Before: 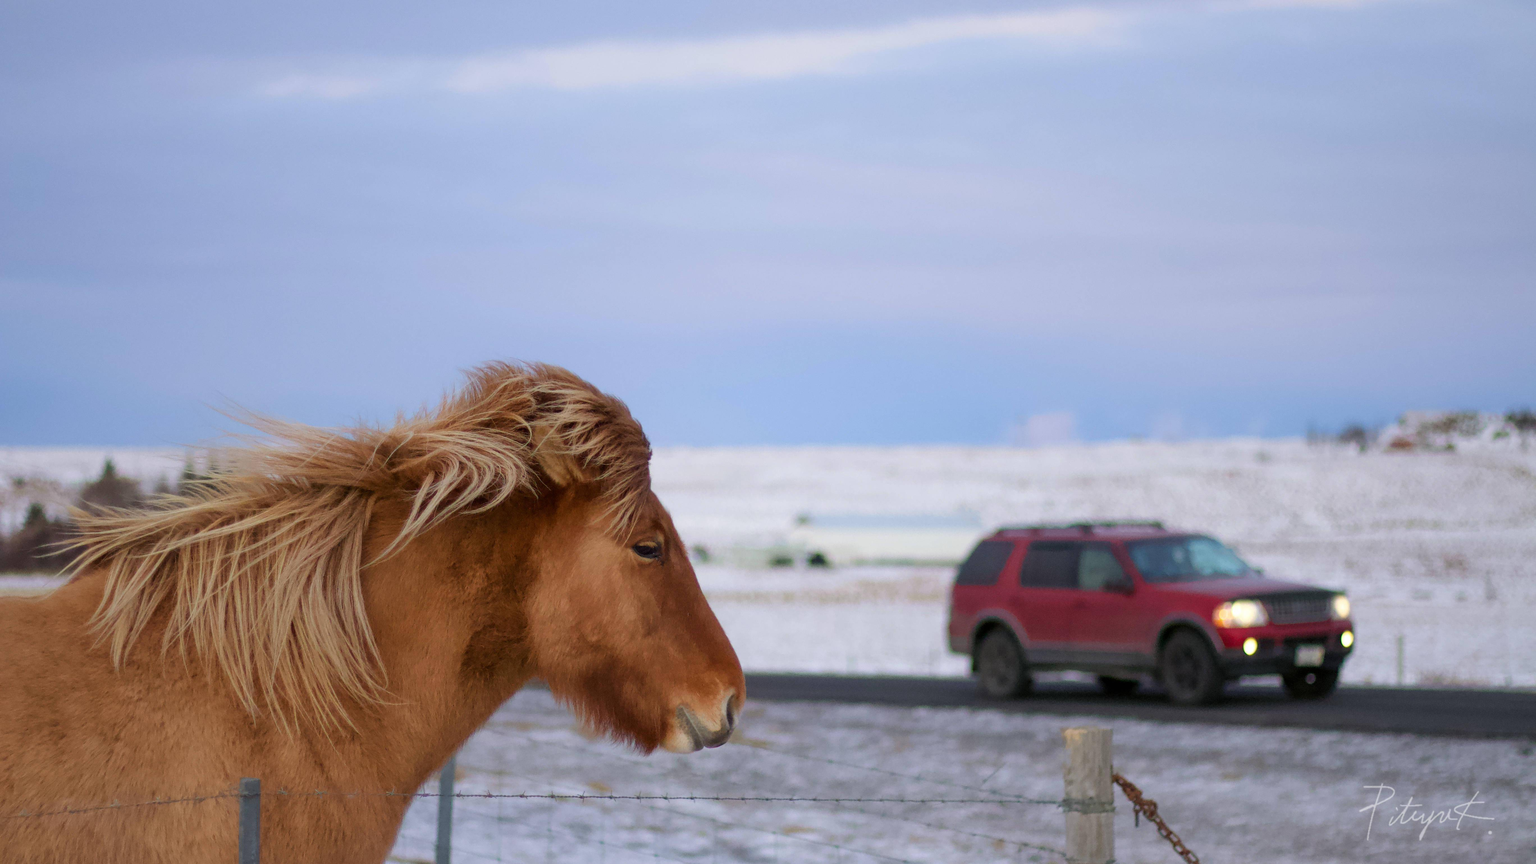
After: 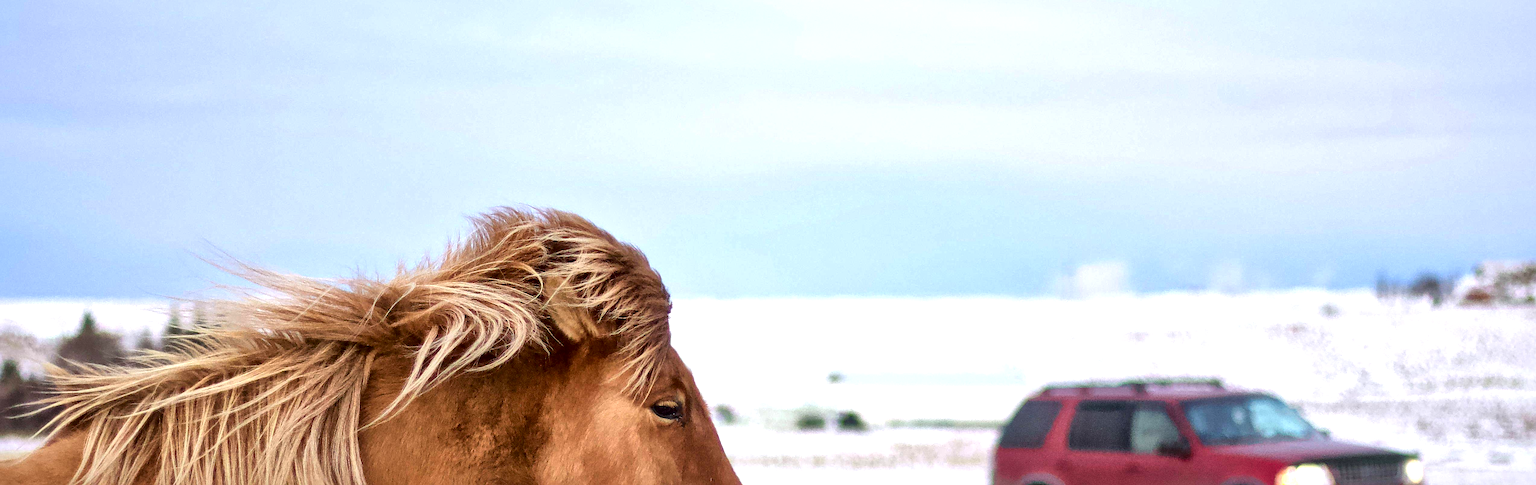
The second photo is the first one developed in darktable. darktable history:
sharpen: on, module defaults
exposure: black level correction 0, exposure 0.897 EV, compensate highlight preservation false
local contrast: mode bilateral grid, contrast 69, coarseness 76, detail 180%, midtone range 0.2
crop: left 1.802%, top 19.581%, right 5.229%, bottom 28.185%
